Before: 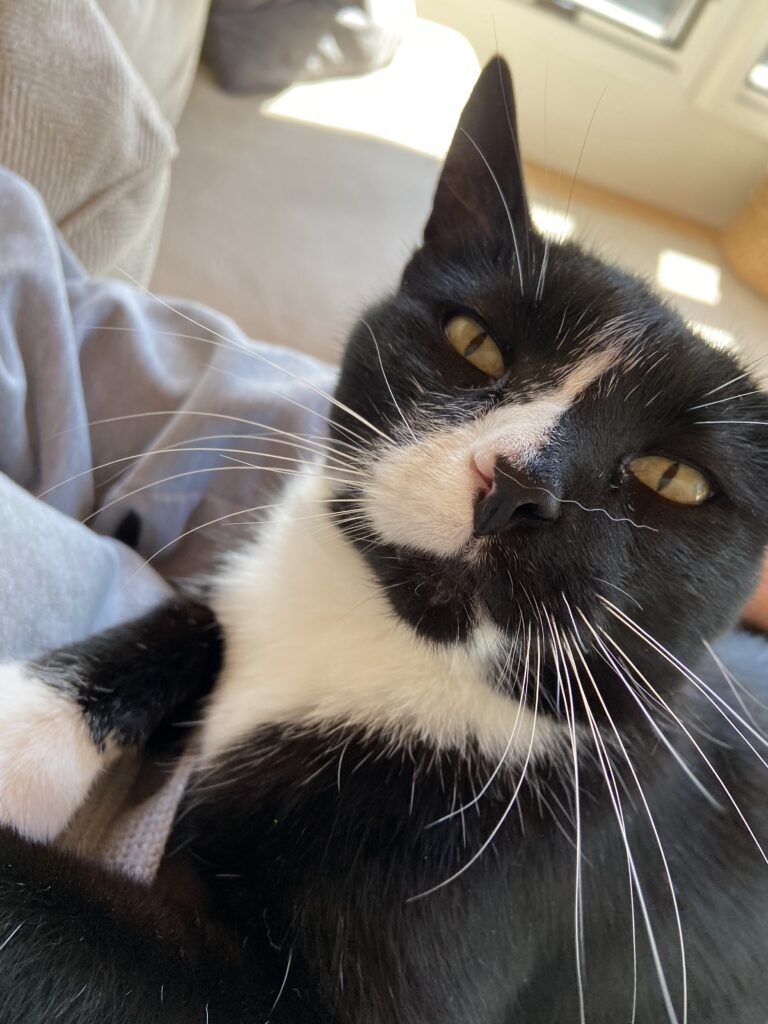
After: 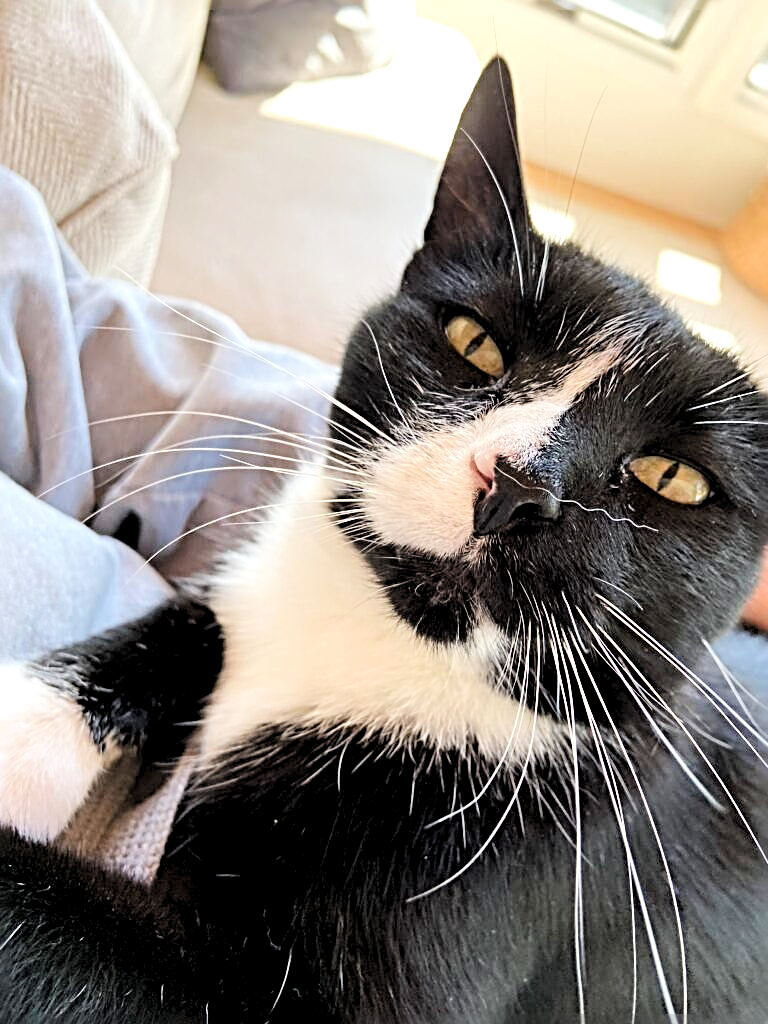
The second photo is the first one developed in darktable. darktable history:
exposure: black level correction 0, exposure 1.105 EV, compensate exposure bias true, compensate highlight preservation false
filmic rgb: black relative exposure -7.65 EV, white relative exposure 4.56 EV, hardness 3.61
levels: levels [0.062, 0.494, 0.925]
sharpen: radius 3.681, amount 0.944
